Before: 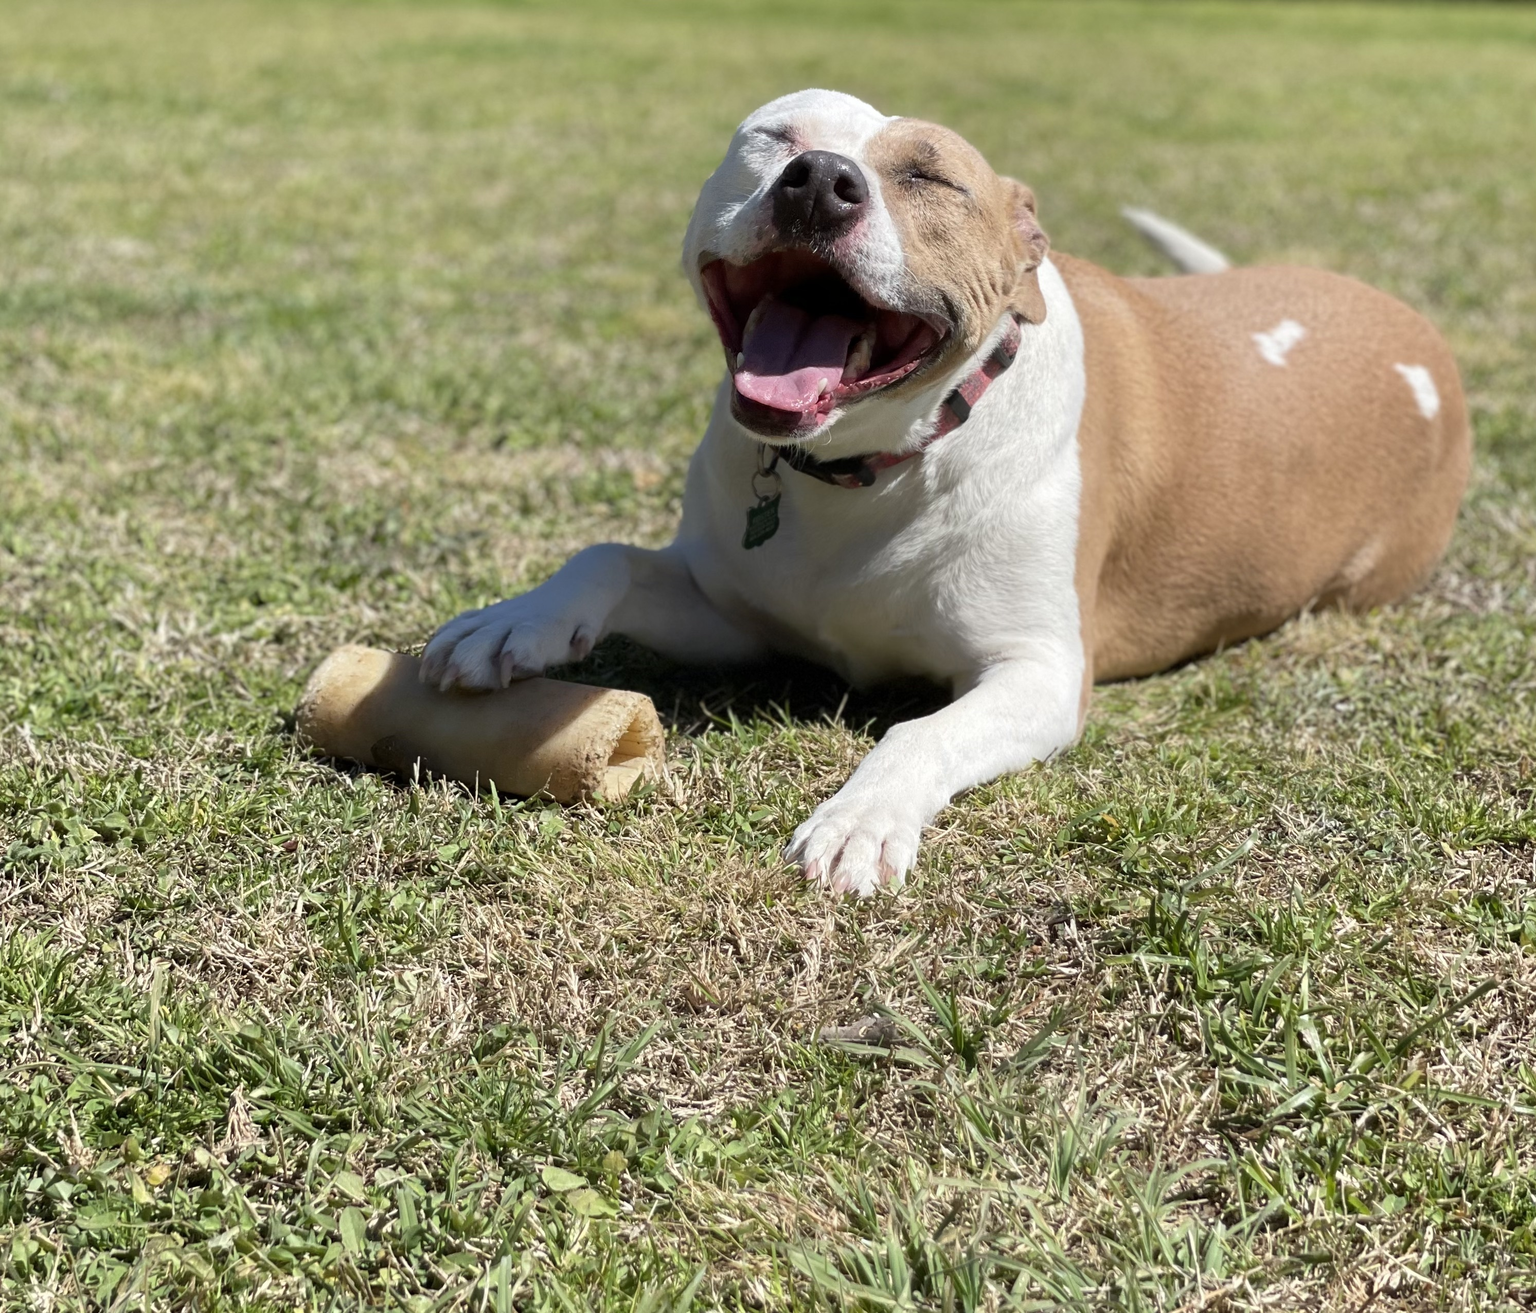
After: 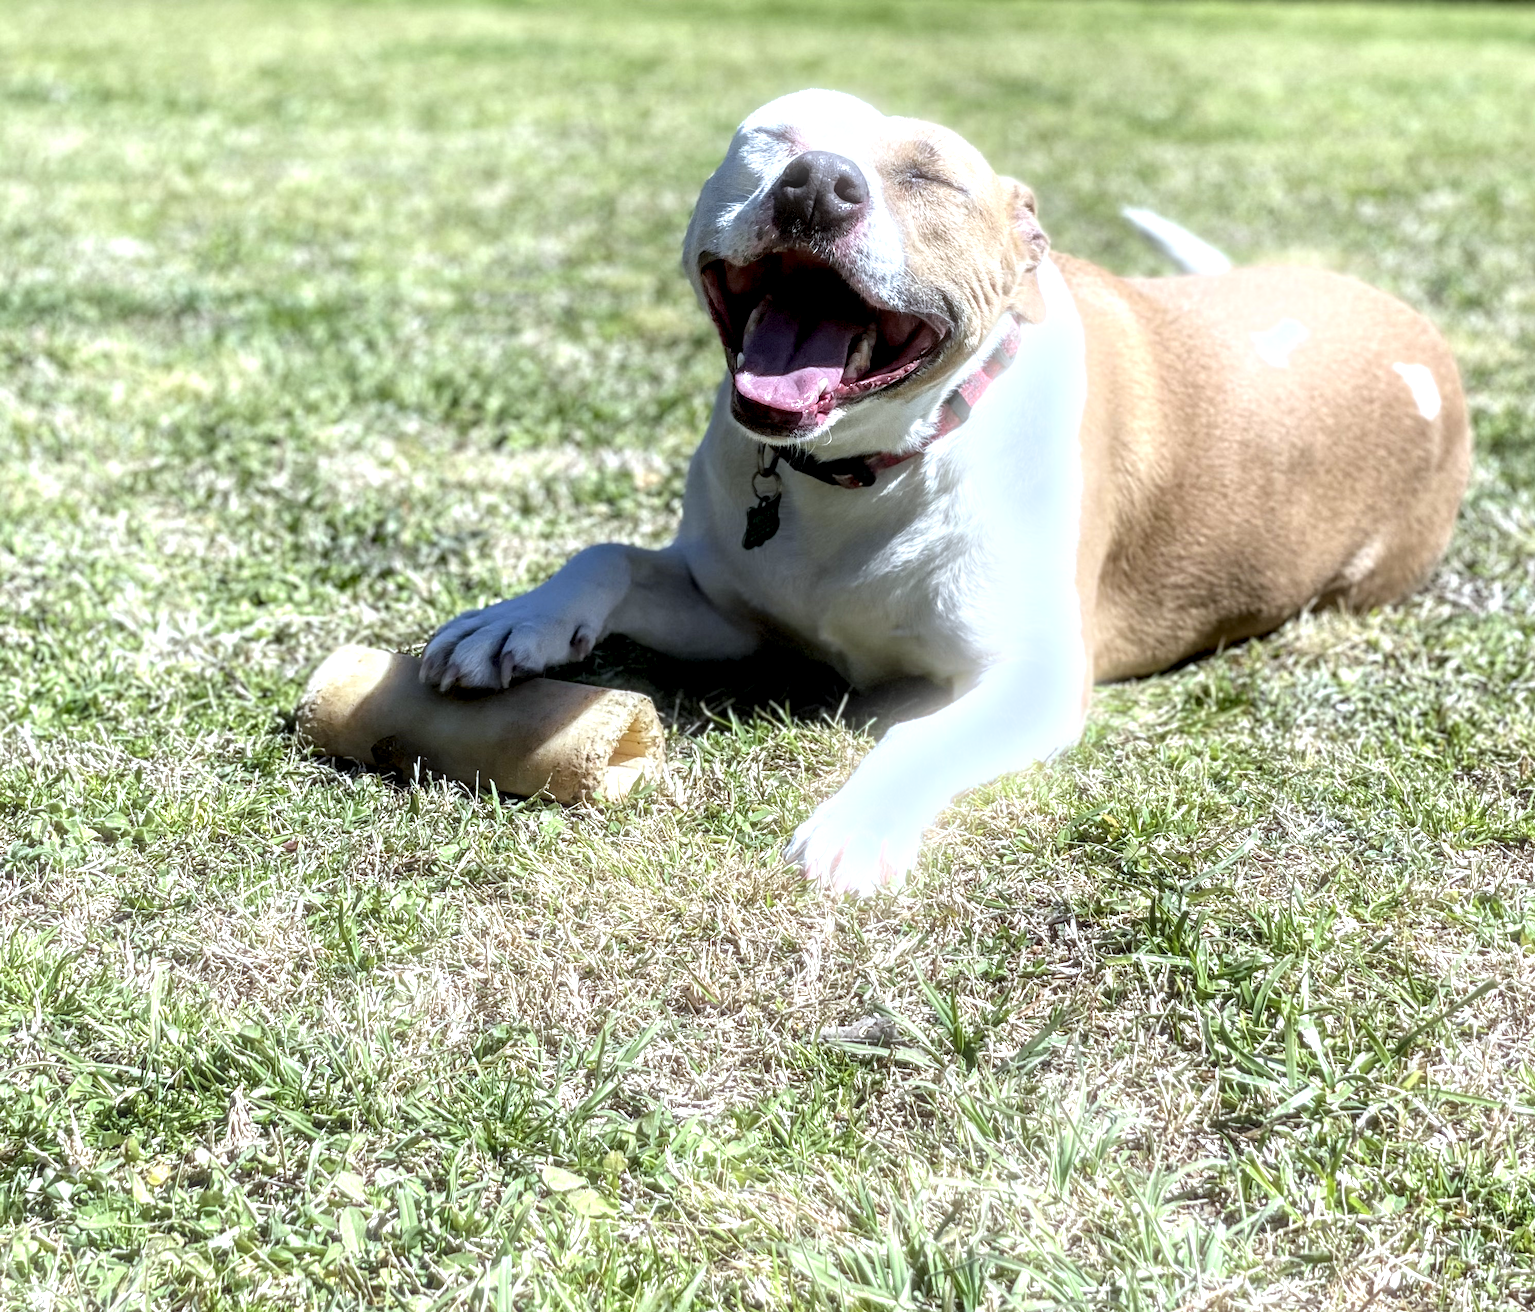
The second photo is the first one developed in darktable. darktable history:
white balance: red 0.924, blue 1.095
local contrast: highlights 19%, detail 186%
bloom: size 13.65%, threshold 98.39%, strength 4.82%
exposure: exposure 0.781 EV, compensate highlight preservation false
